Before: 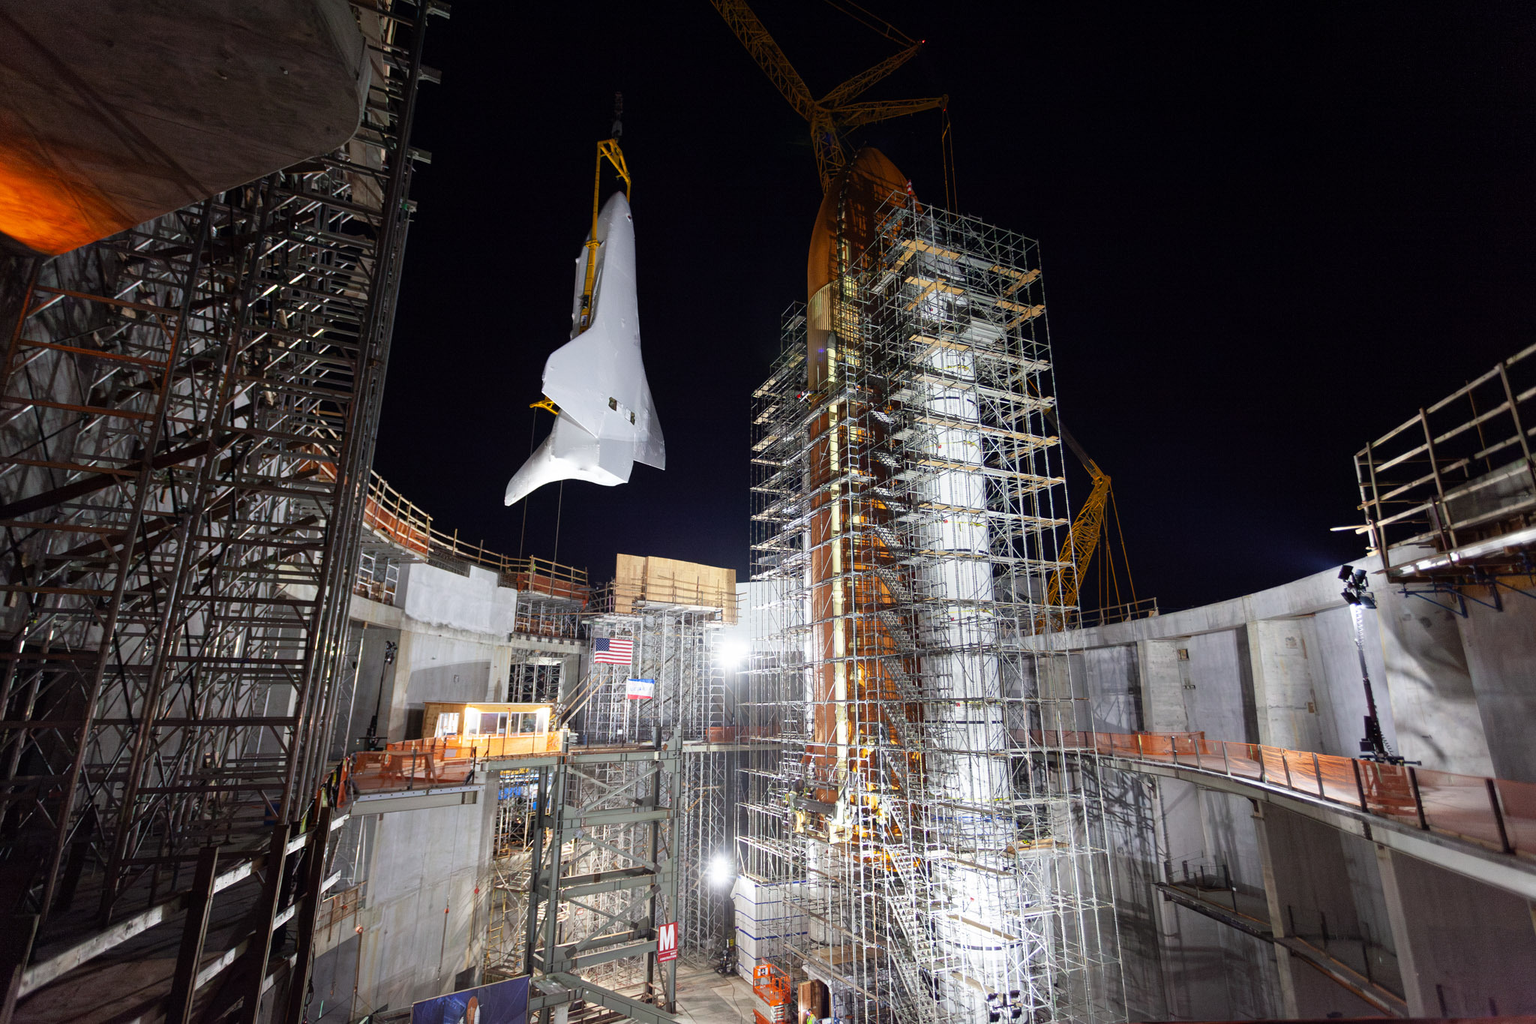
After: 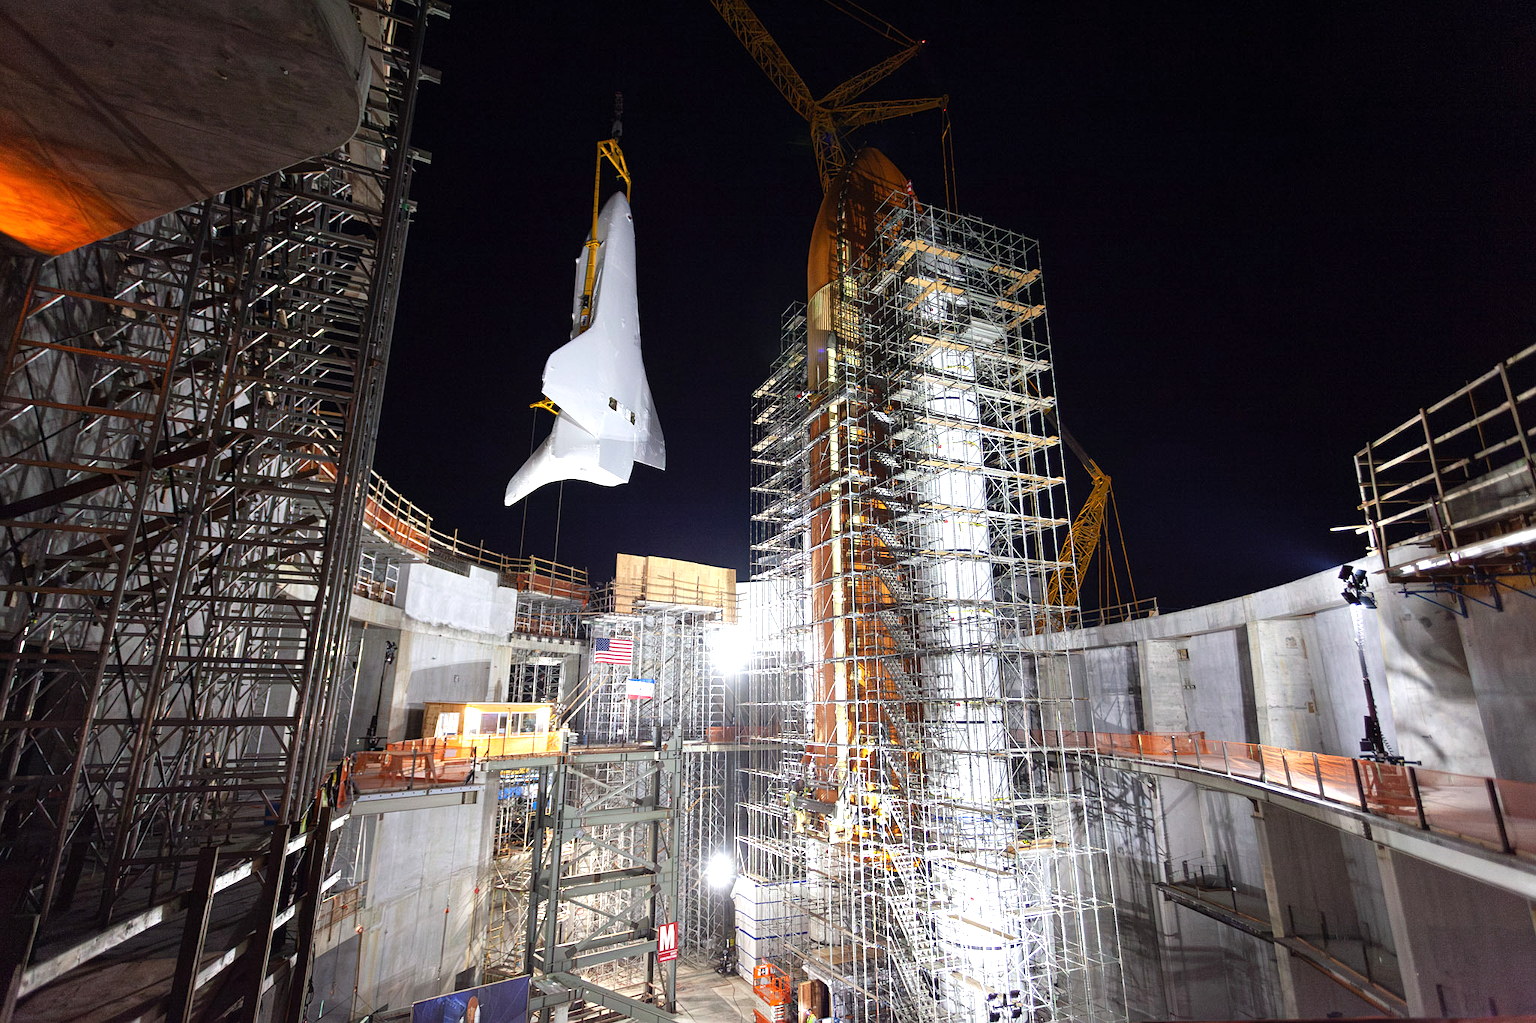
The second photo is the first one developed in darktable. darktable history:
sharpen: radius 1.256, amount 0.303, threshold 0.095
exposure: black level correction 0, exposure 0.5 EV, compensate exposure bias true, compensate highlight preservation false
